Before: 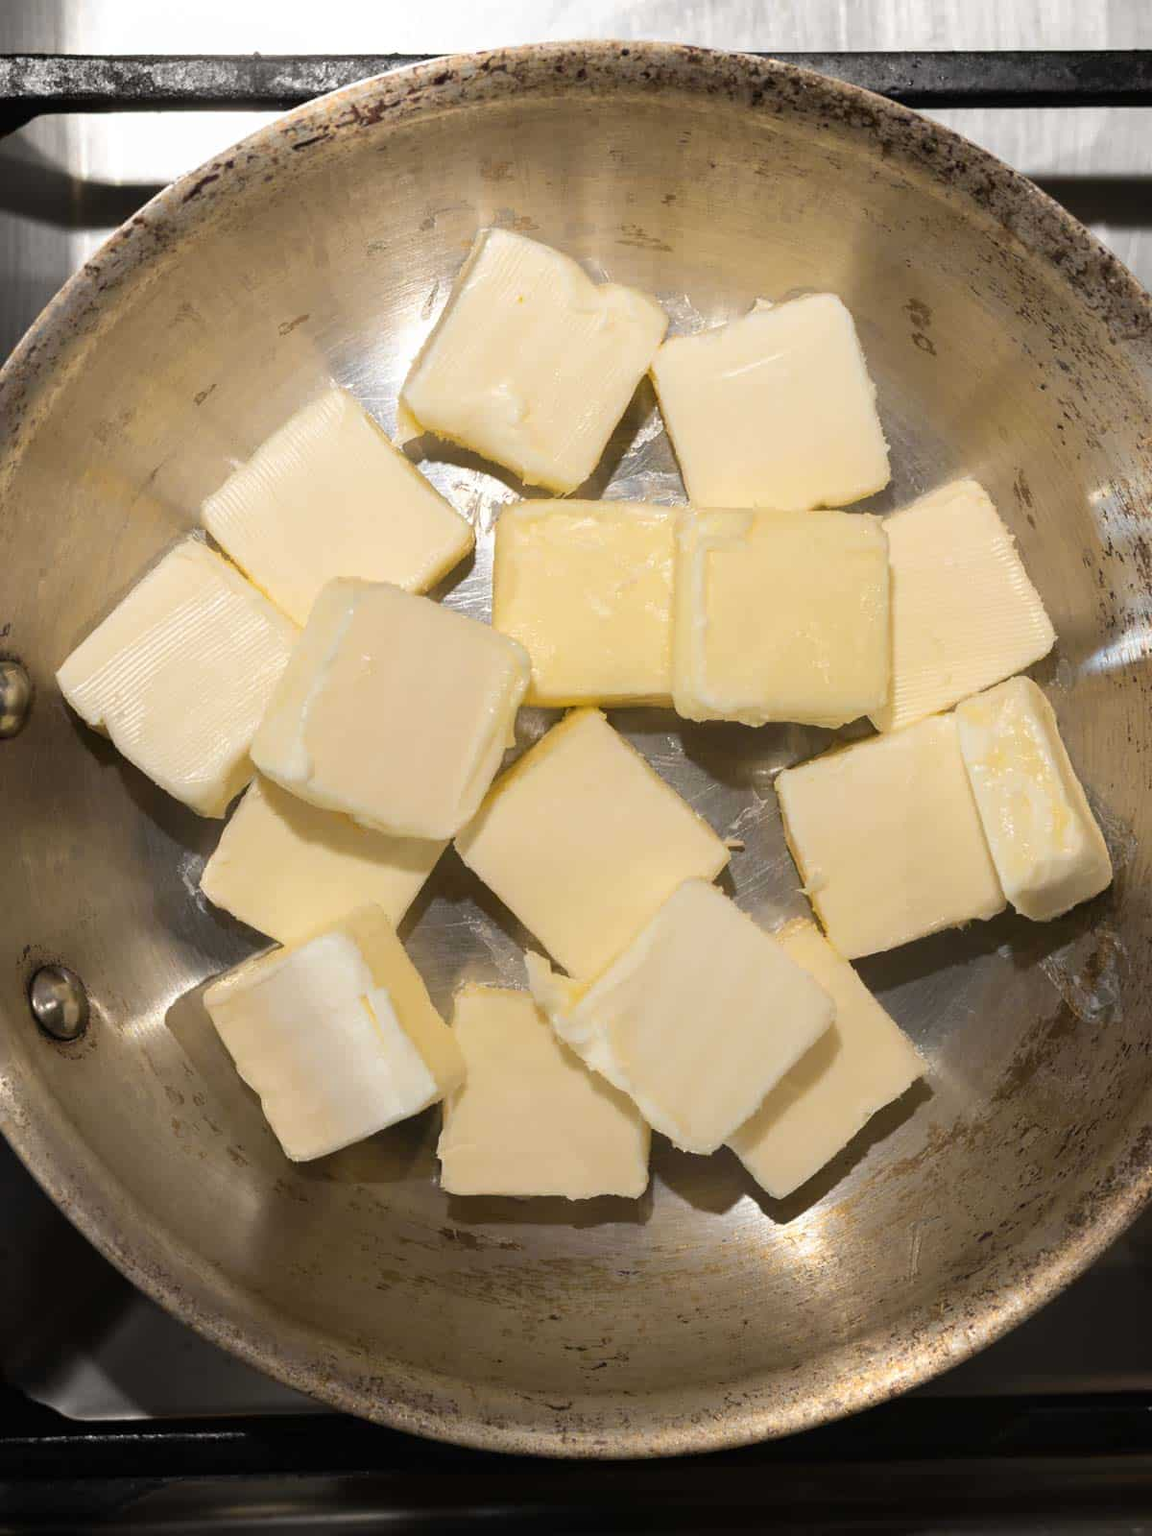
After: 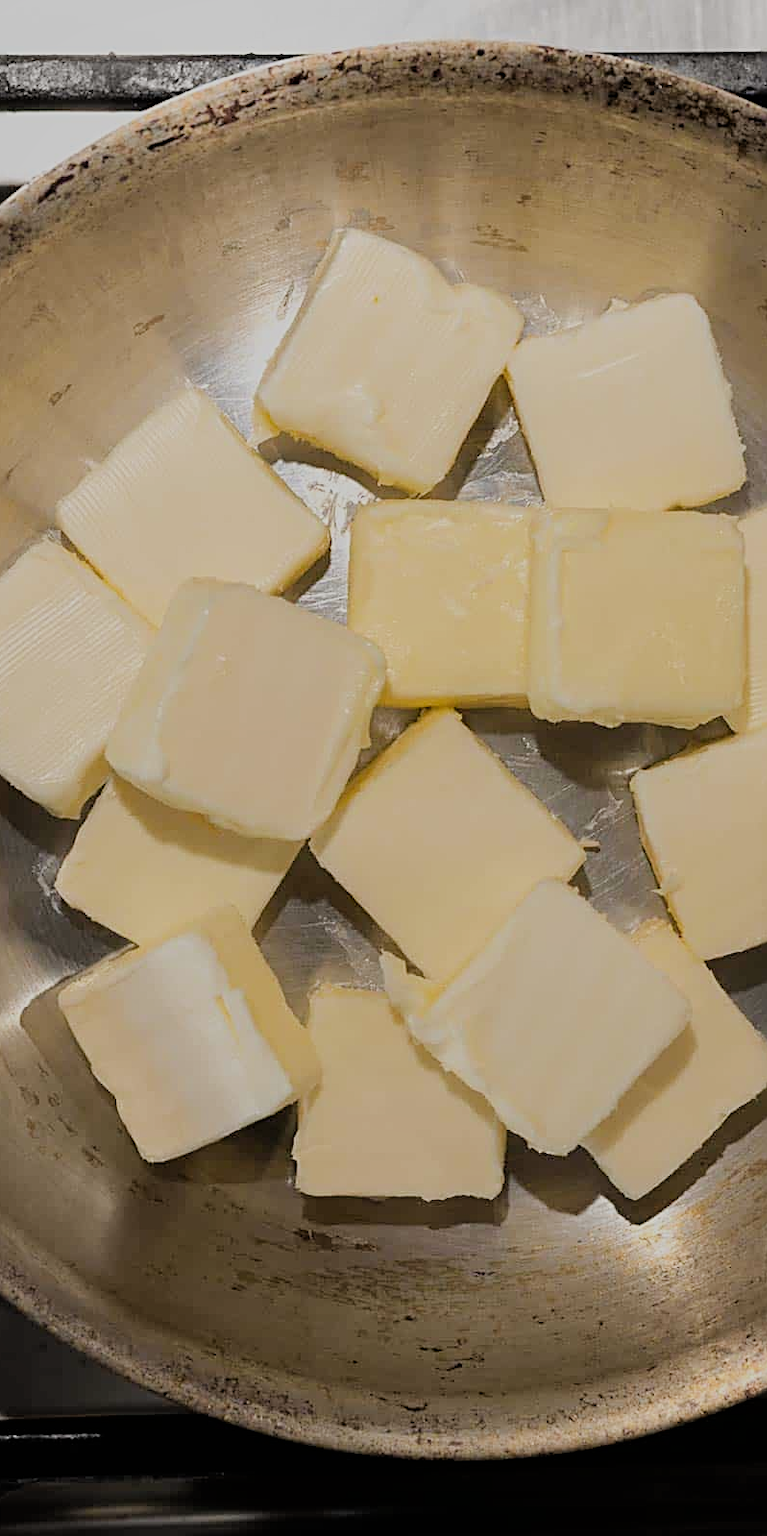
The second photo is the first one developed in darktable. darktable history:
filmic rgb: black relative exposure -7.65 EV, white relative exposure 4.56 EV, hardness 3.61
sharpen: radius 2.543, amount 0.636
crop and rotate: left 12.648%, right 20.685%
shadows and highlights: shadows 25, white point adjustment -3, highlights -30
